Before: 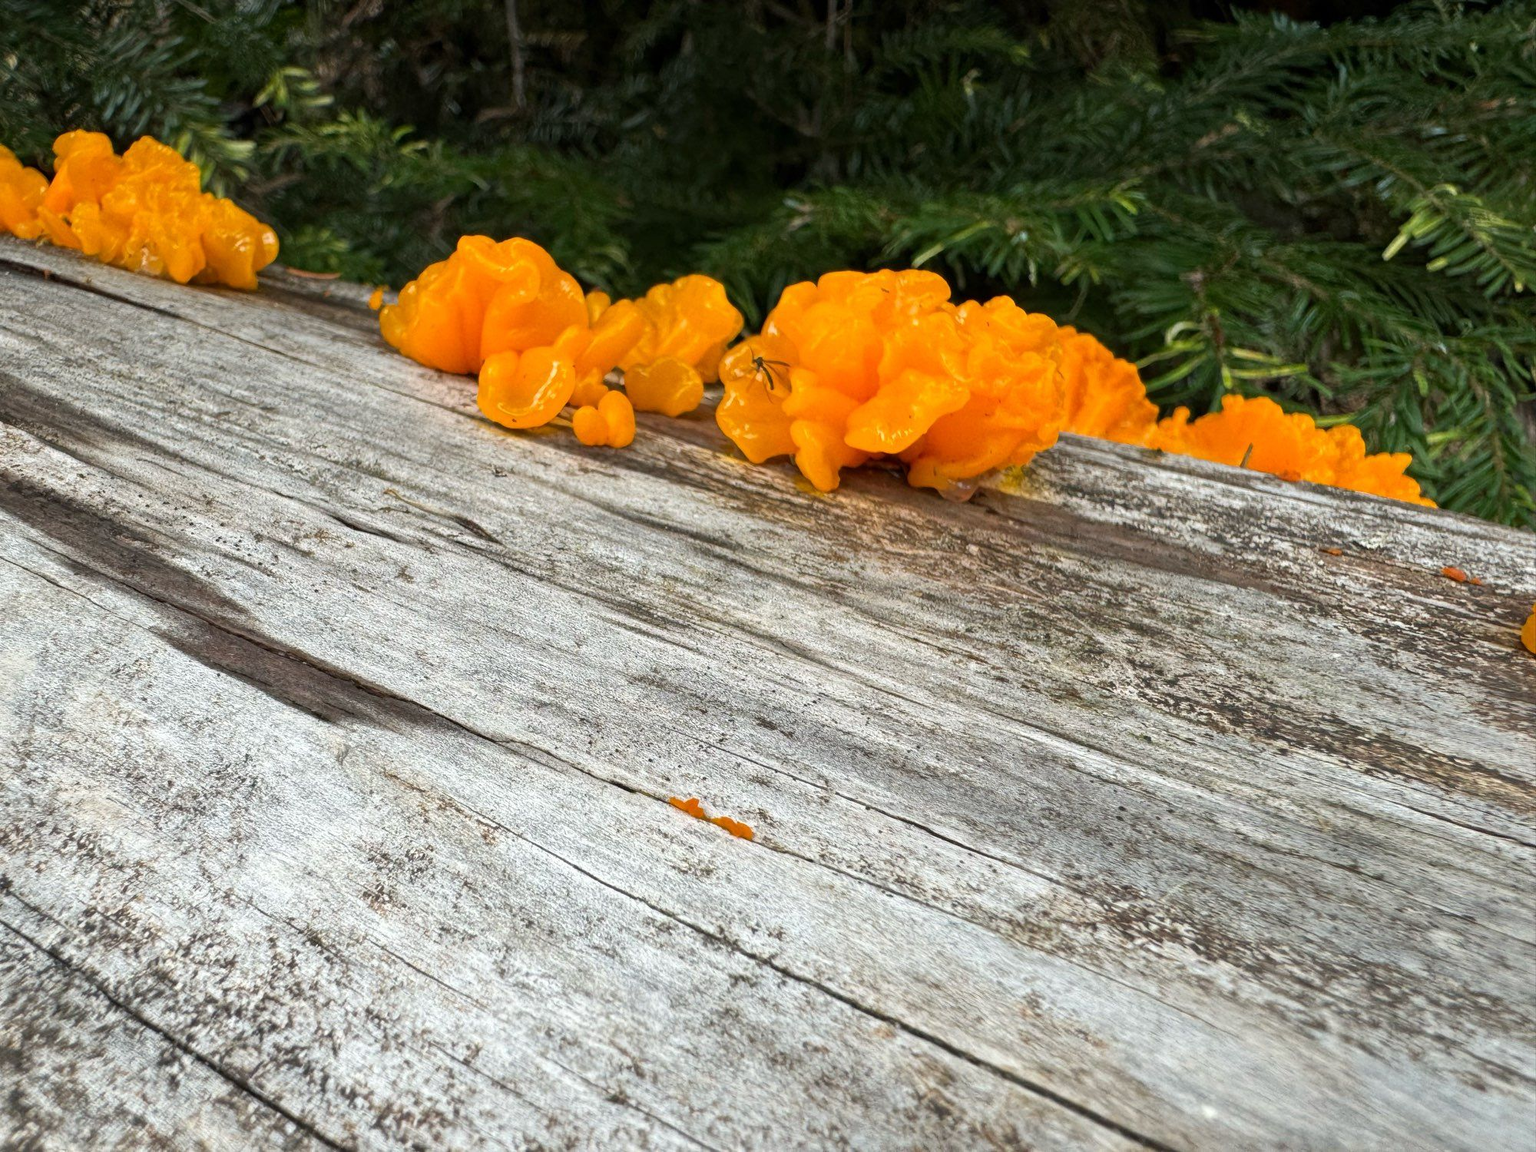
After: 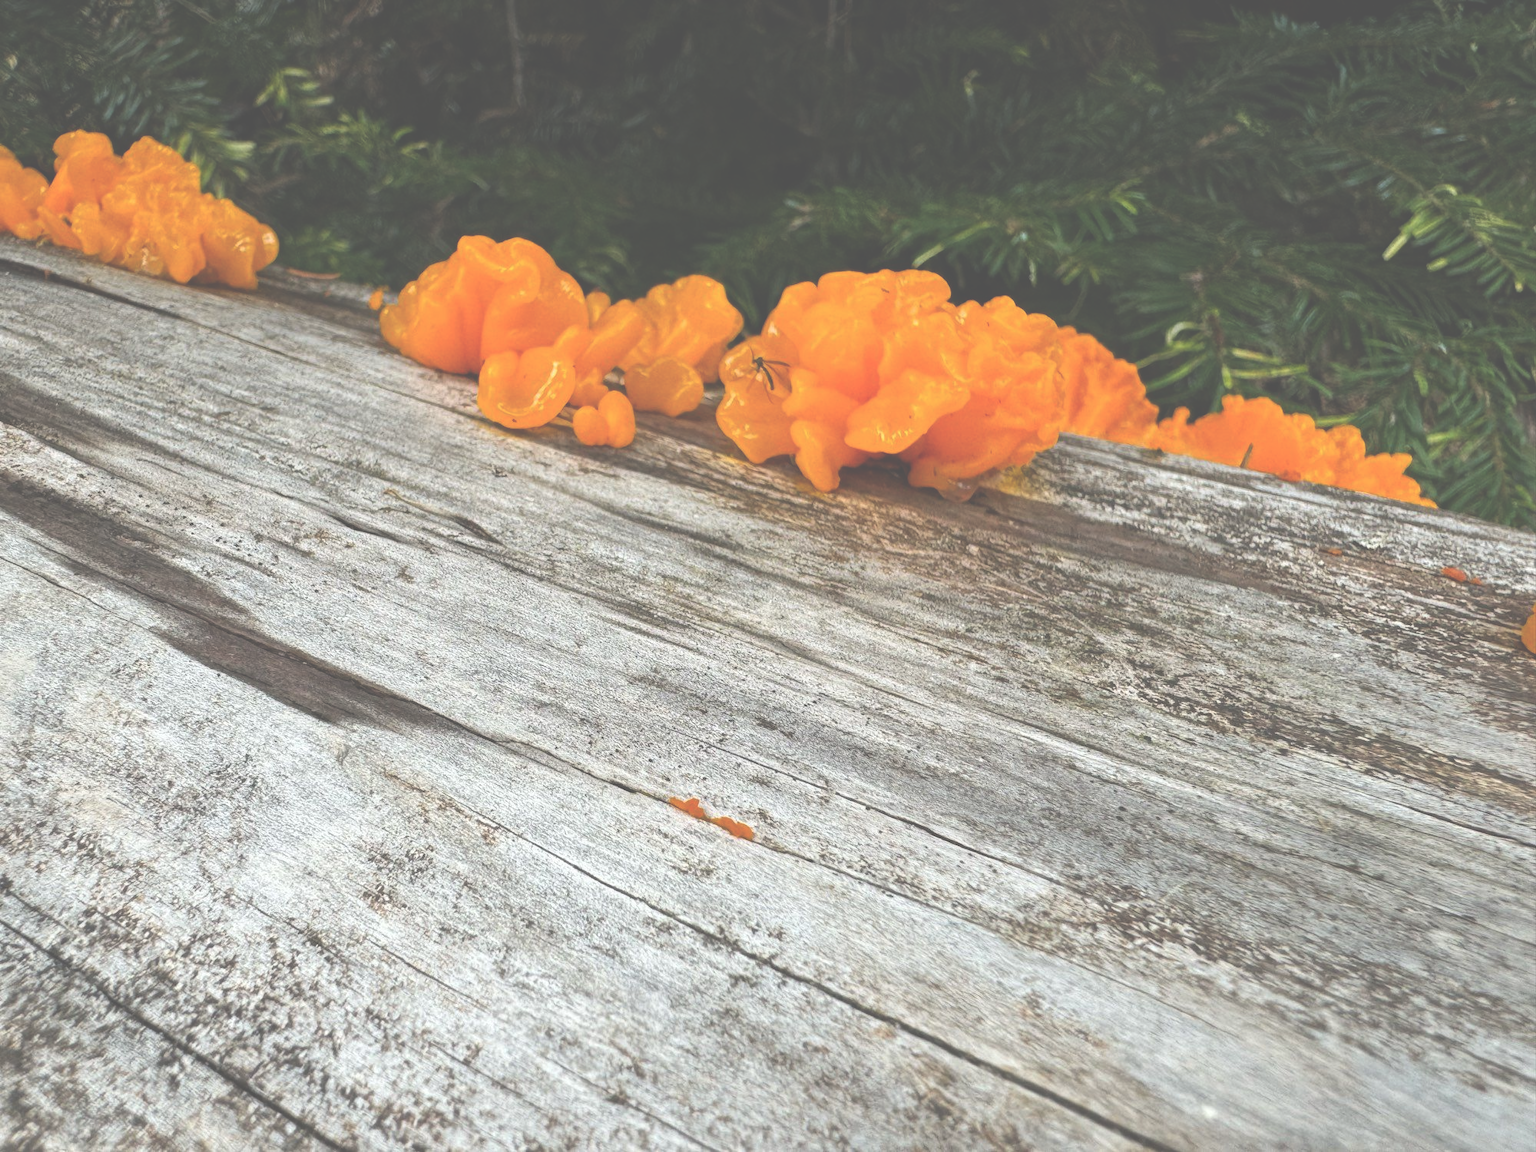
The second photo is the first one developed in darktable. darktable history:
exposure: black level correction -0.087, compensate exposure bias true, compensate highlight preservation false
